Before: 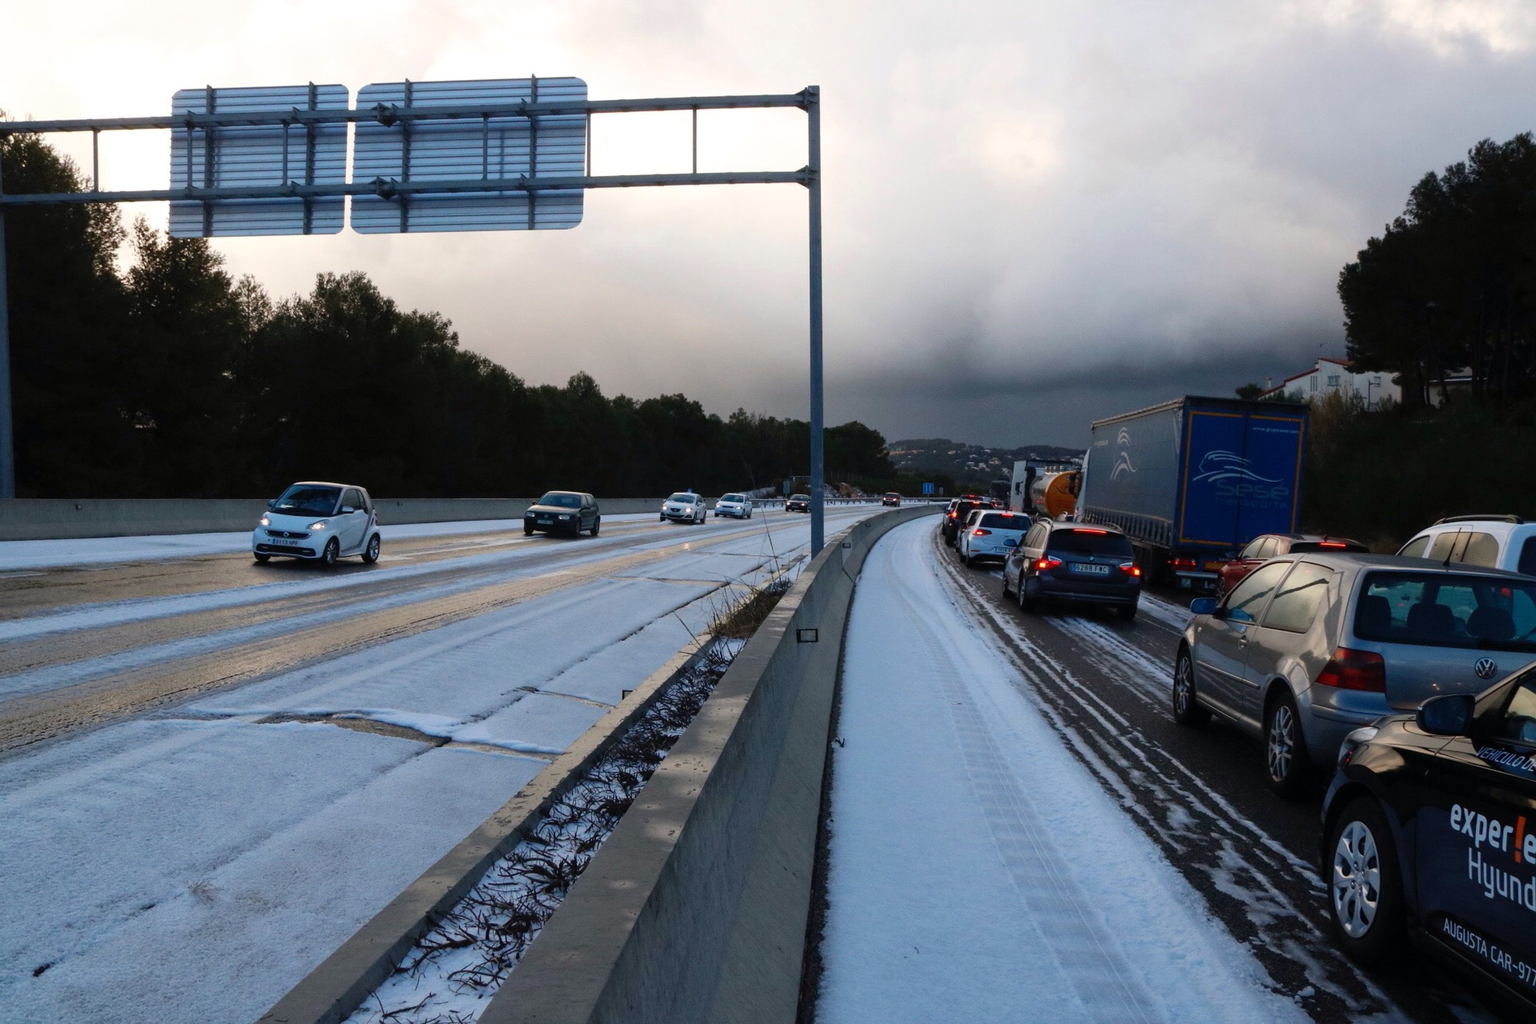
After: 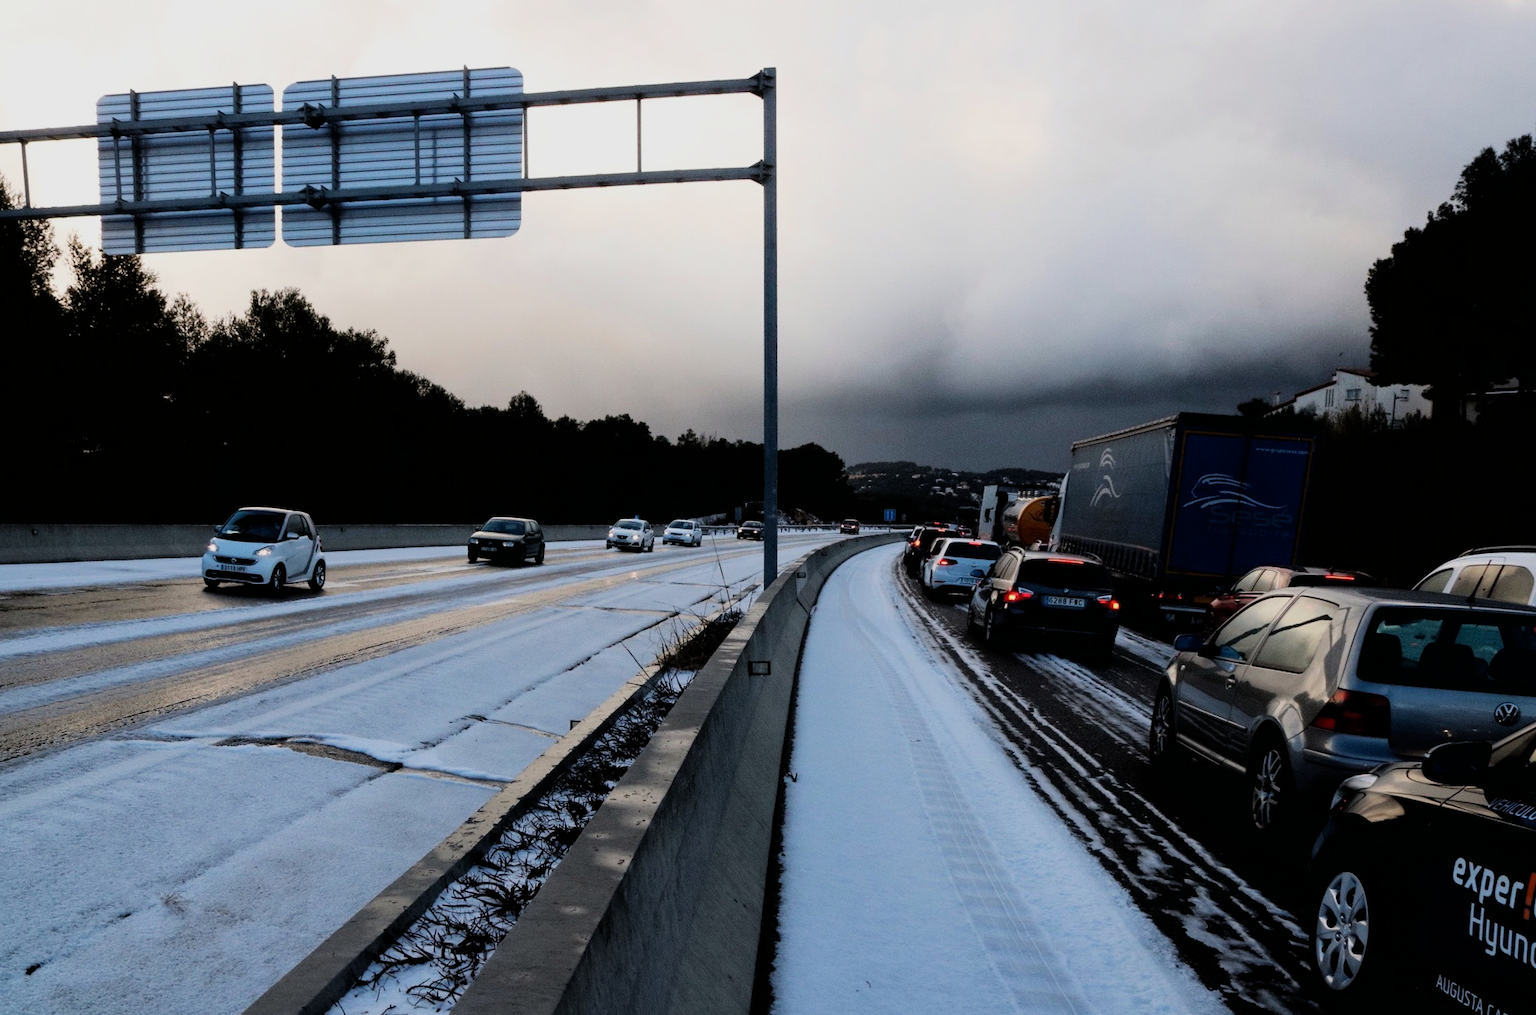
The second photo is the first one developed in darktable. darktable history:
filmic rgb: black relative exposure -5 EV, hardness 2.88, contrast 1.4
rotate and perspective: rotation 0.062°, lens shift (vertical) 0.115, lens shift (horizontal) -0.133, crop left 0.047, crop right 0.94, crop top 0.061, crop bottom 0.94
